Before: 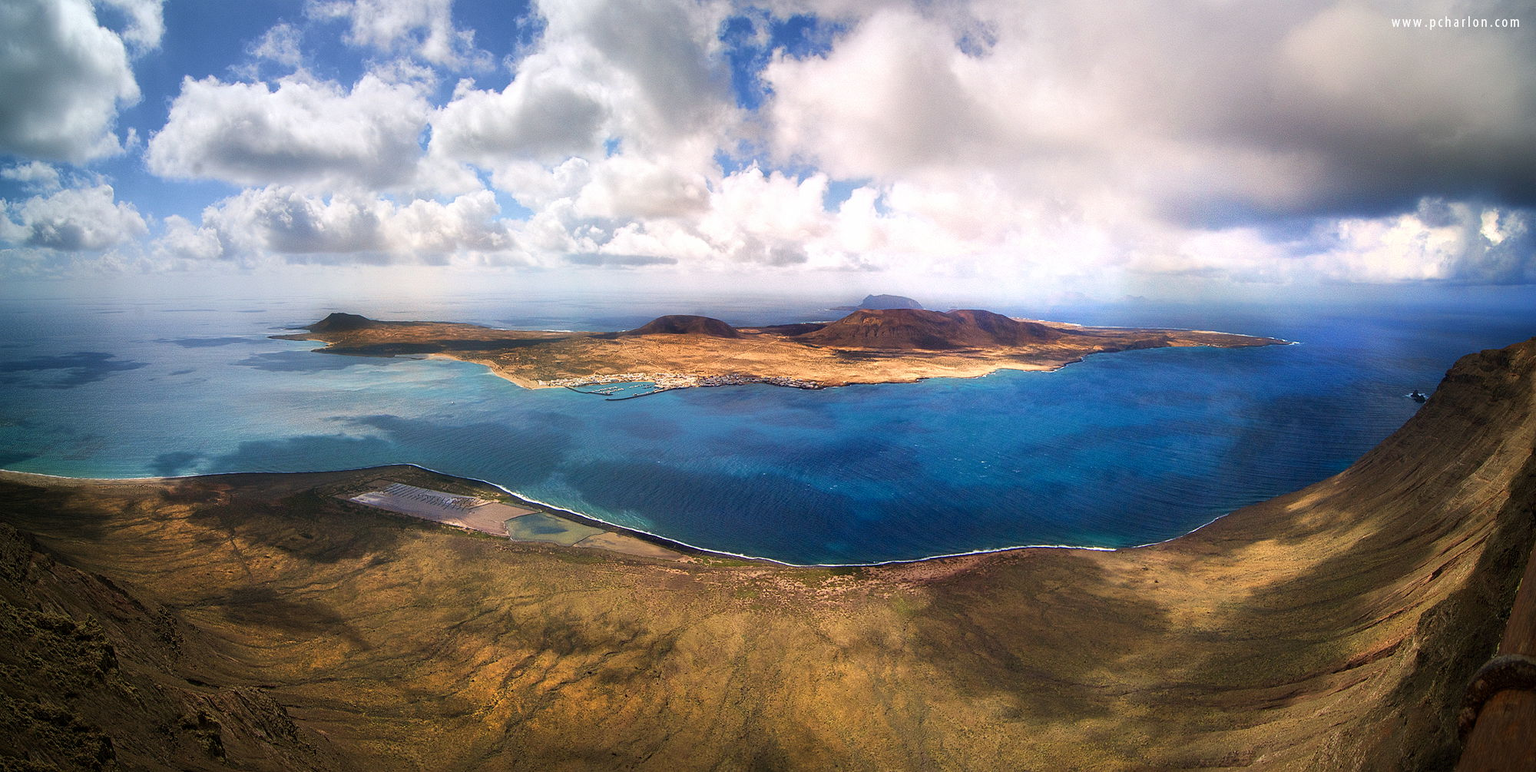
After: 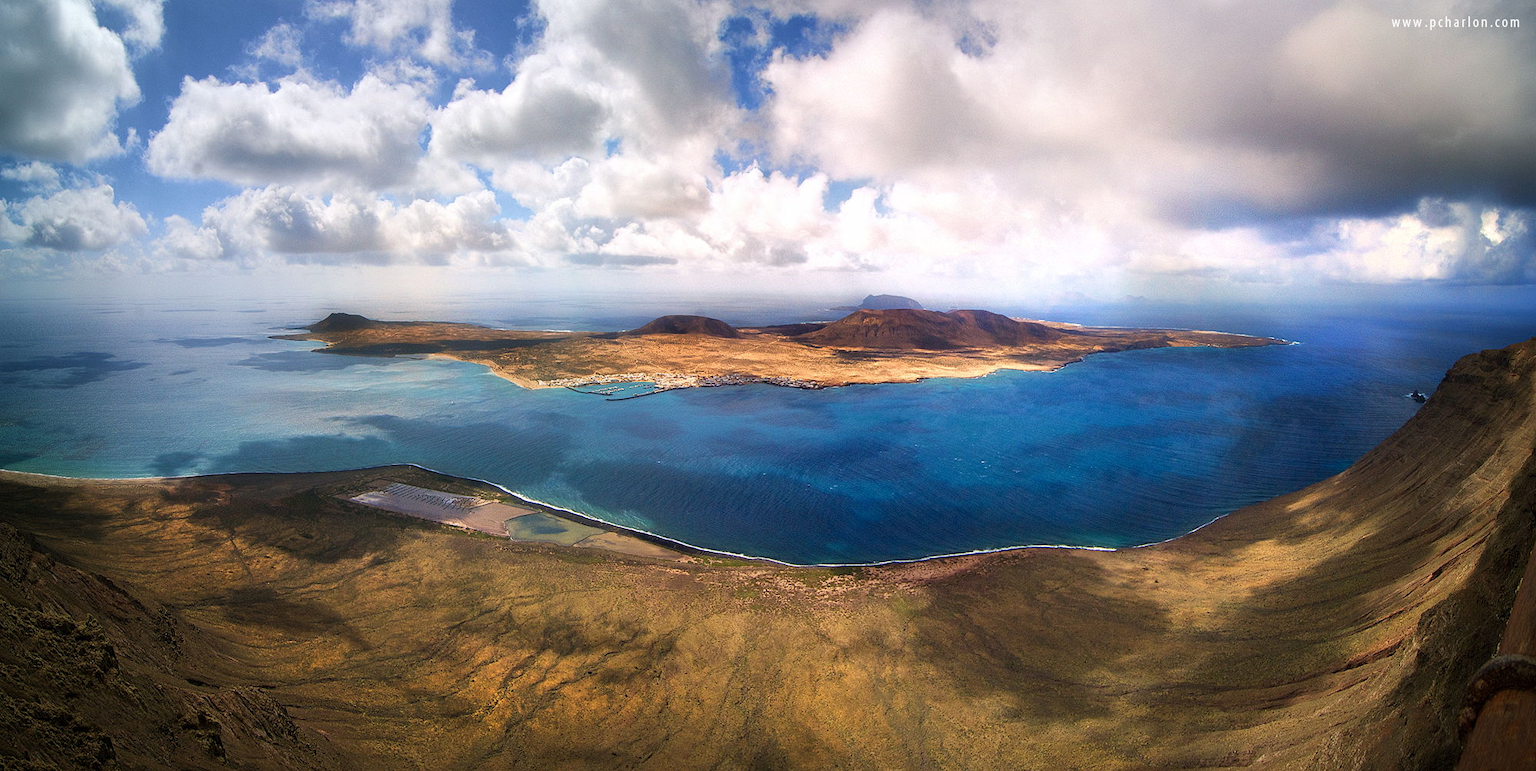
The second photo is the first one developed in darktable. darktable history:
color balance rgb: perceptual saturation grading › global saturation 0.218%
